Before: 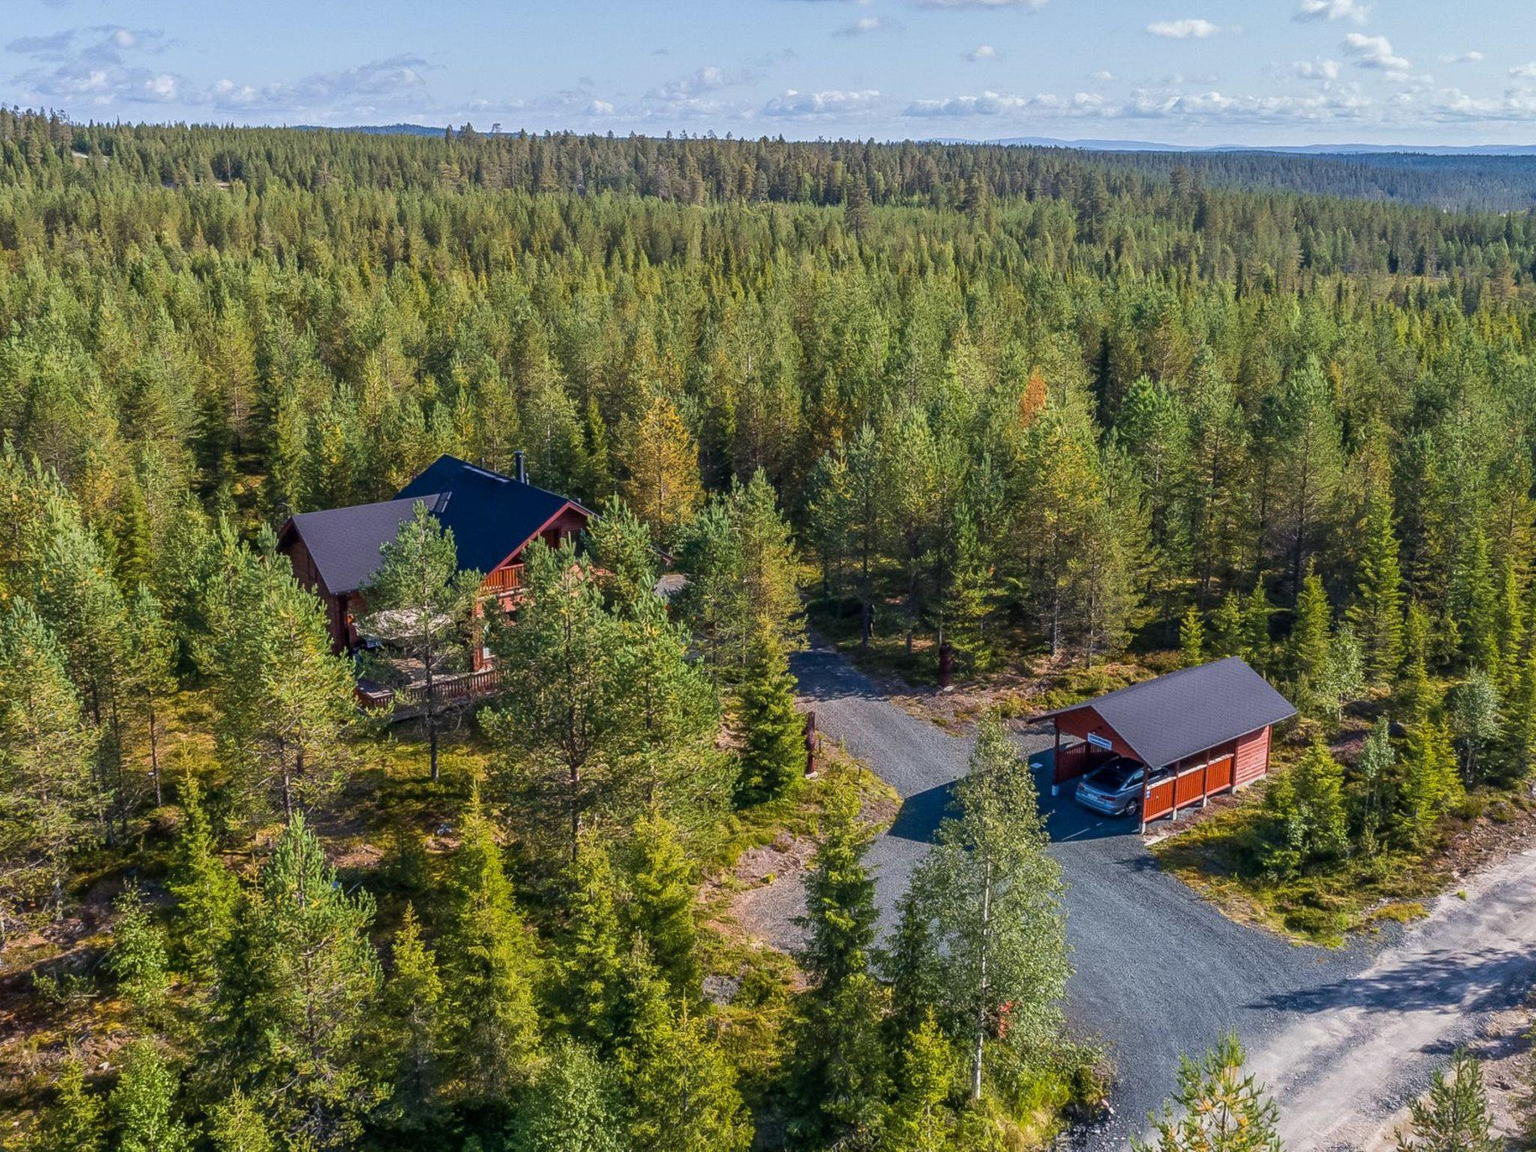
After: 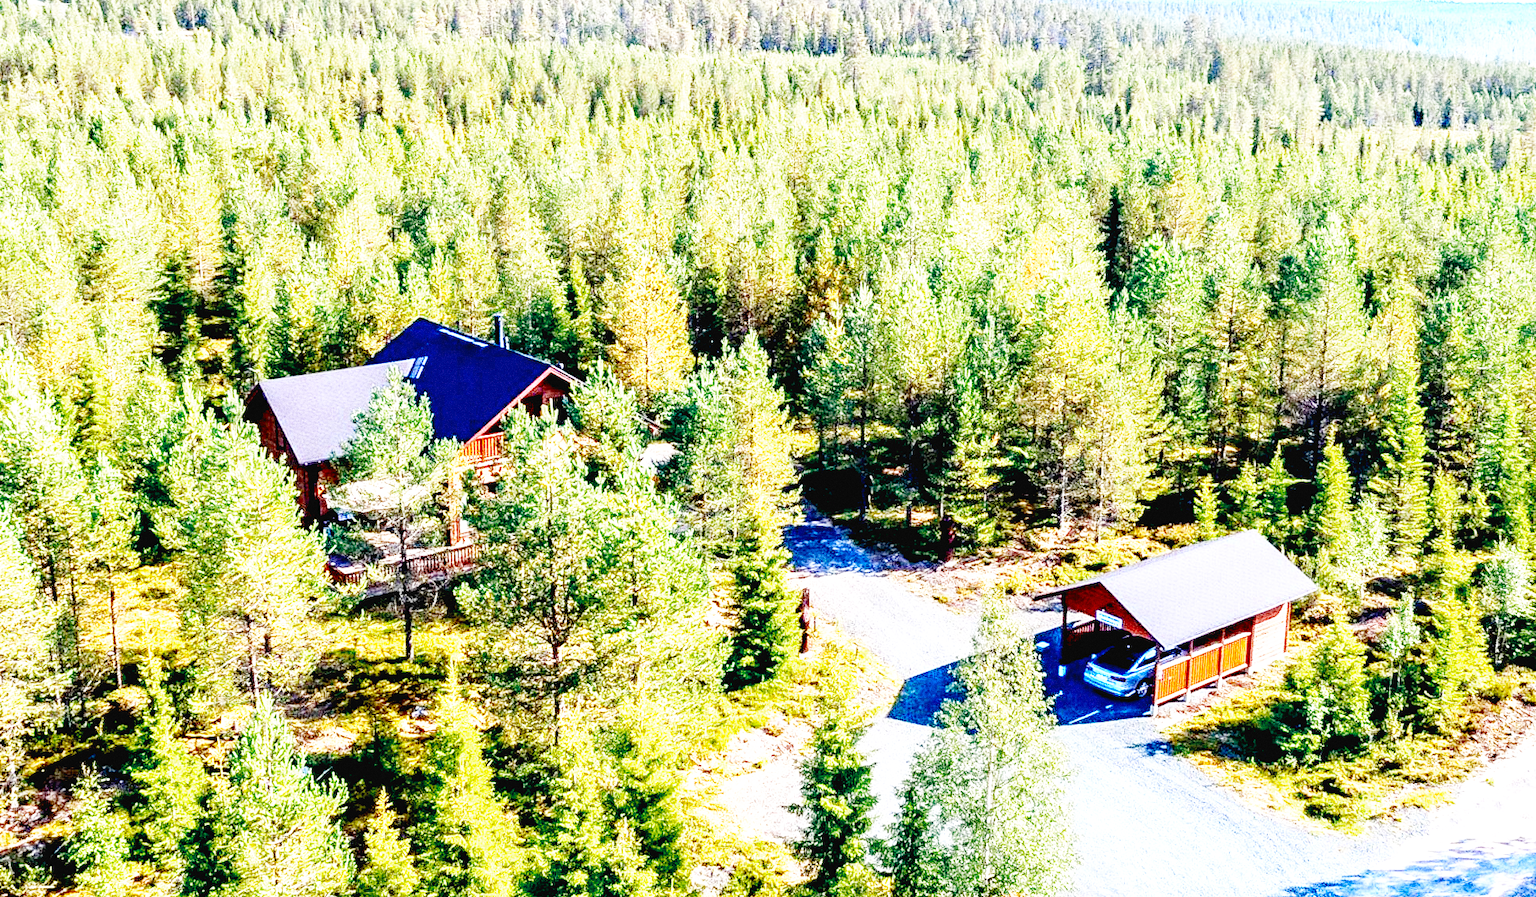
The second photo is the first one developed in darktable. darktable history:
crop and rotate: left 2.991%, top 13.302%, right 1.981%, bottom 12.636%
grain: coarseness 0.09 ISO, strength 40%
exposure: black level correction 0.016, exposure 1.774 EV, compensate highlight preservation false
base curve: curves: ch0 [(0, 0.003) (0.001, 0.002) (0.006, 0.004) (0.02, 0.022) (0.048, 0.086) (0.094, 0.234) (0.162, 0.431) (0.258, 0.629) (0.385, 0.8) (0.548, 0.918) (0.751, 0.988) (1, 1)], preserve colors none
color zones: curves: ch0 [(0, 0.5) (0.125, 0.4) (0.25, 0.5) (0.375, 0.4) (0.5, 0.4) (0.625, 0.6) (0.75, 0.6) (0.875, 0.5)]; ch1 [(0, 0.4) (0.125, 0.5) (0.25, 0.4) (0.375, 0.4) (0.5, 0.4) (0.625, 0.4) (0.75, 0.5) (0.875, 0.4)]; ch2 [(0, 0.6) (0.125, 0.5) (0.25, 0.5) (0.375, 0.6) (0.5, 0.6) (0.625, 0.5) (0.75, 0.5) (0.875, 0.5)]
